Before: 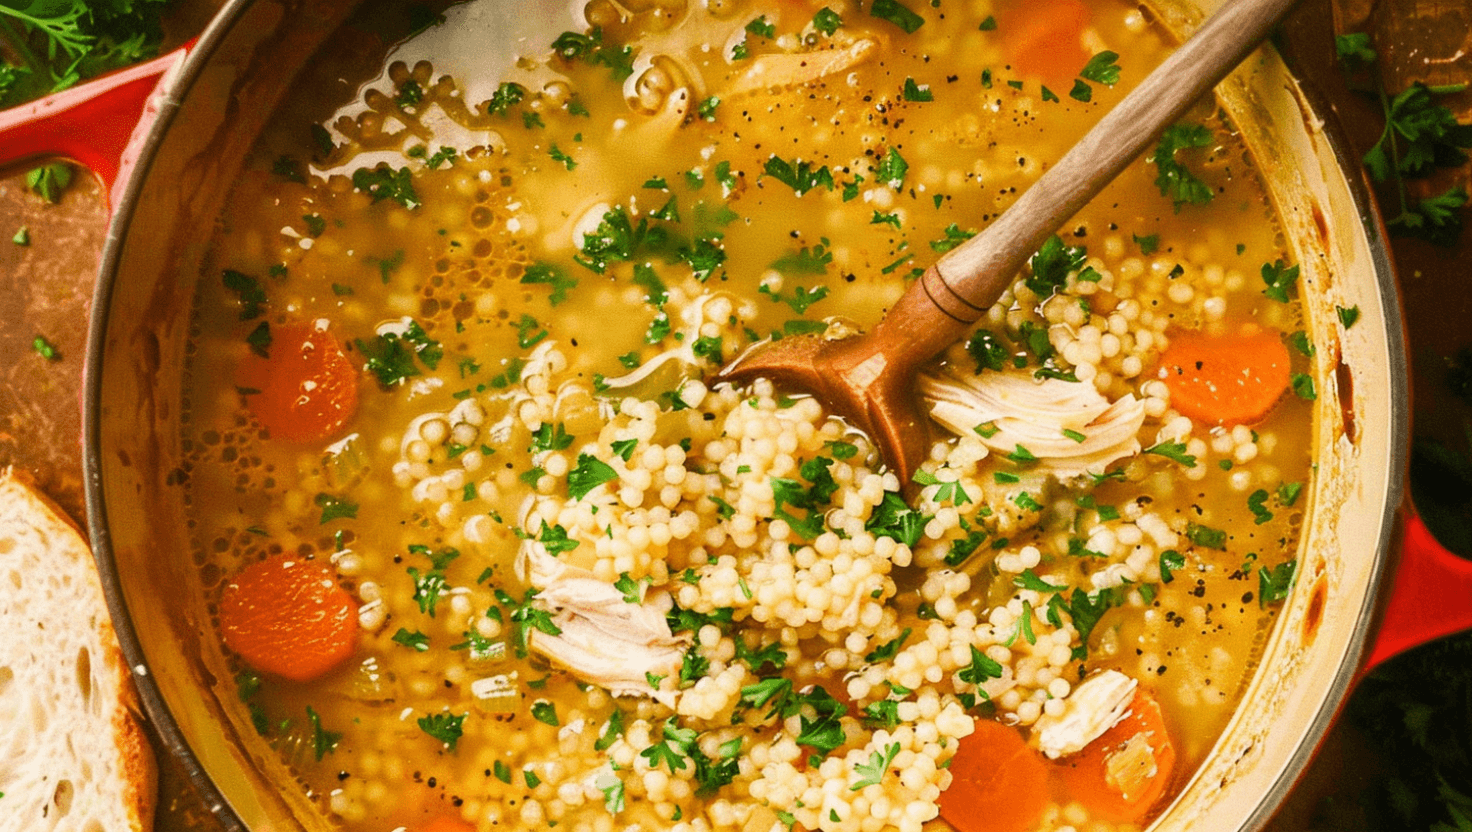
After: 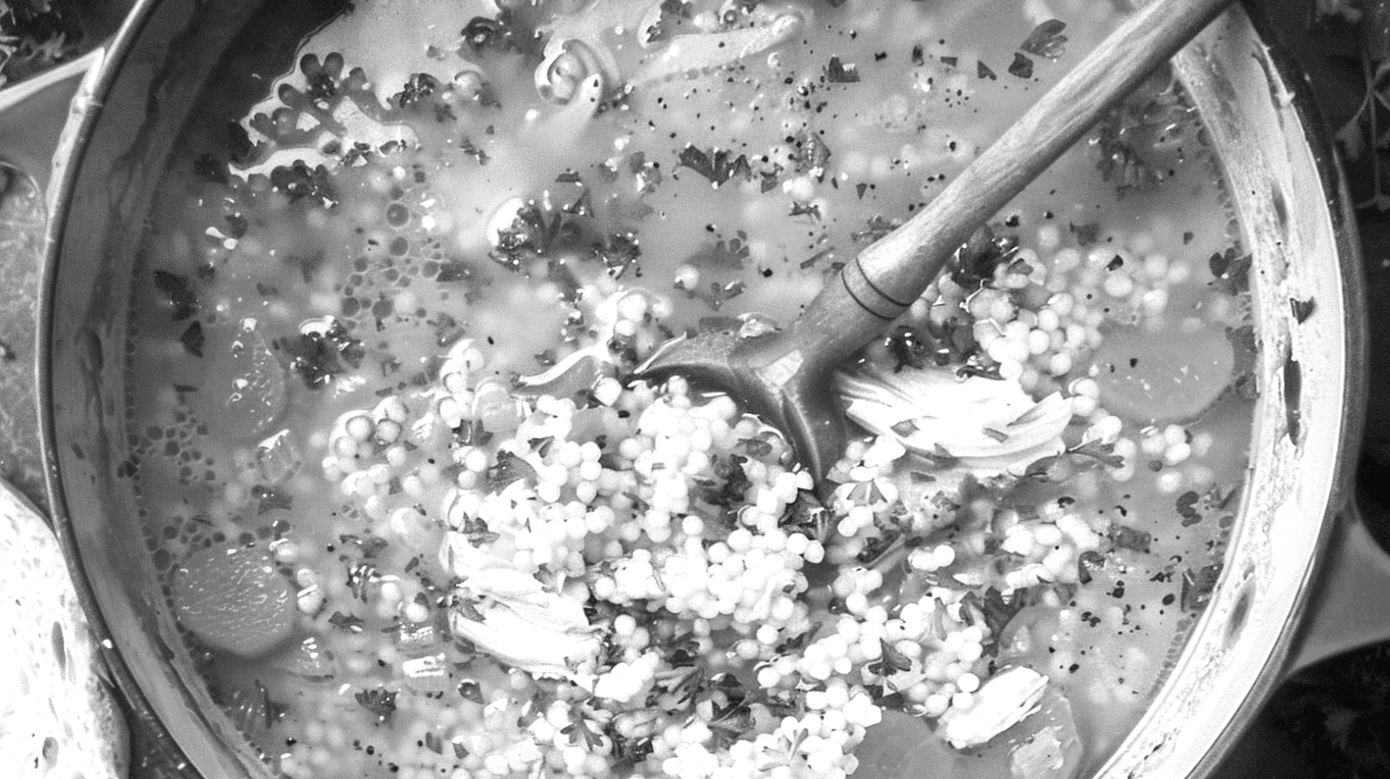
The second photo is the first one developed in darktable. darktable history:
white balance: red 1.004, blue 1.096
monochrome: a -6.99, b 35.61, size 1.4
rotate and perspective: rotation 0.062°, lens shift (vertical) 0.115, lens shift (horizontal) -0.133, crop left 0.047, crop right 0.94, crop top 0.061, crop bottom 0.94
exposure: black level correction 0.001, exposure 0.5 EV, compensate exposure bias true, compensate highlight preservation false
